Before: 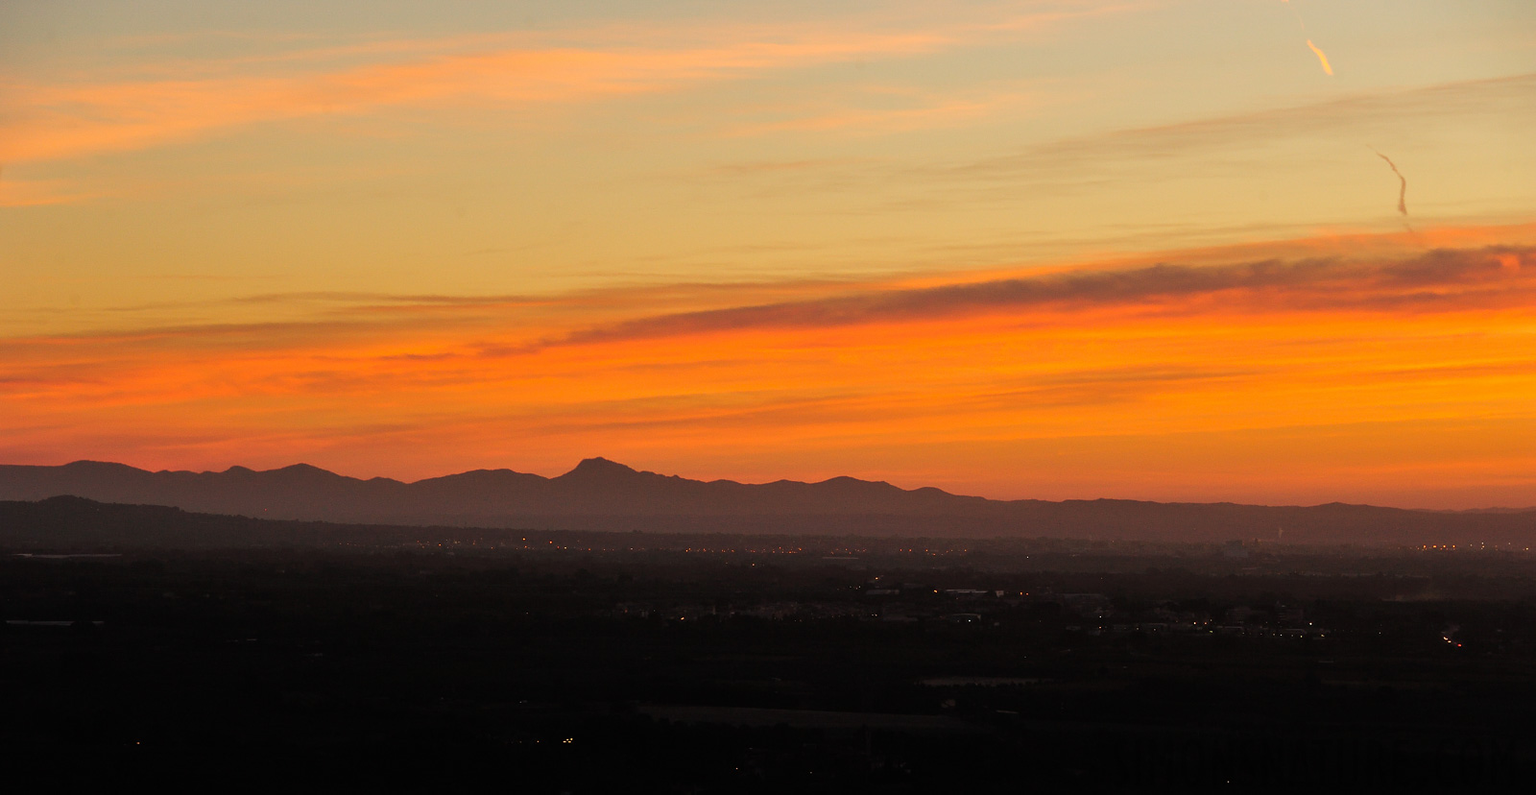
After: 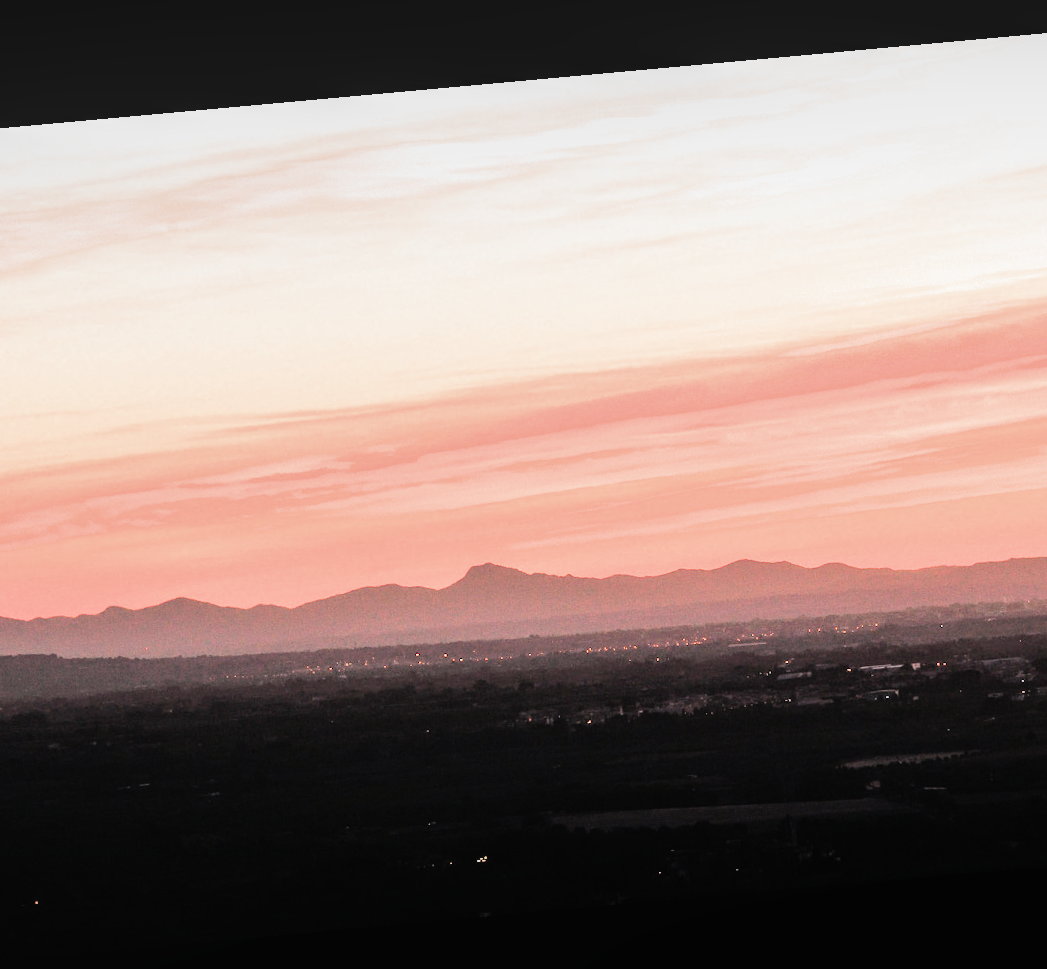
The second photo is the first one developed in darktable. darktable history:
filmic rgb: hardness 4.17, contrast 1.364, color science v6 (2022)
crop: left 10.644%, right 26.528%
rotate and perspective: rotation -5.2°, automatic cropping off
color calibration: illuminant as shot in camera, x 0.358, y 0.373, temperature 4628.91 K
local contrast: on, module defaults
exposure: black level correction 0, exposure 1.45 EV, compensate exposure bias true, compensate highlight preservation false
